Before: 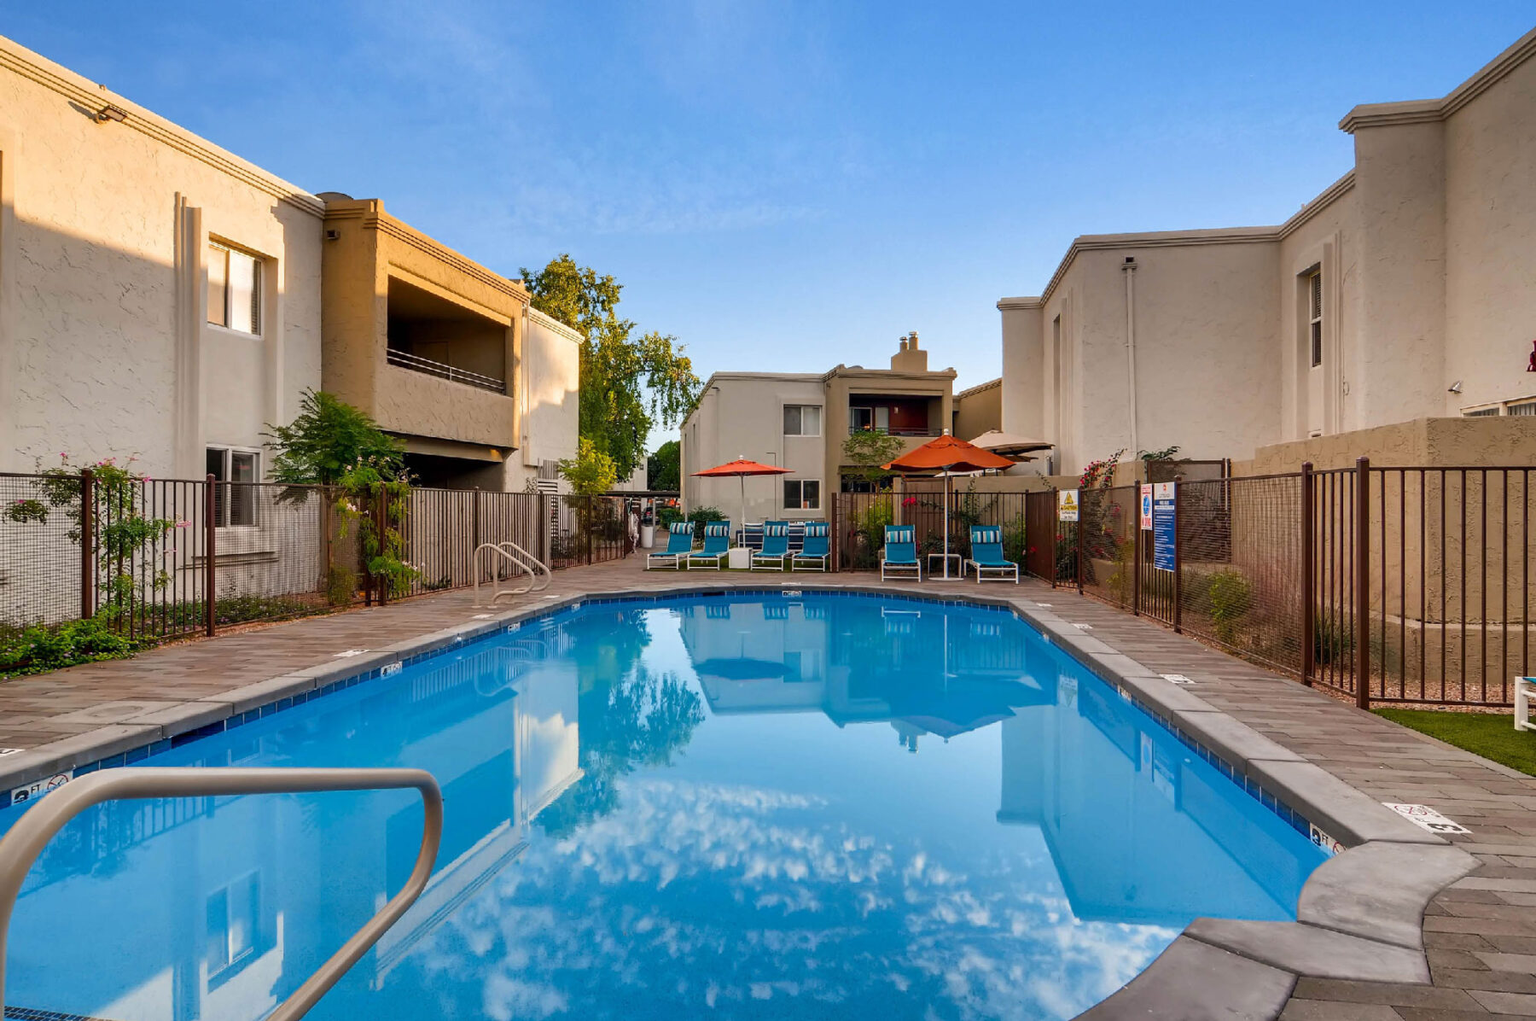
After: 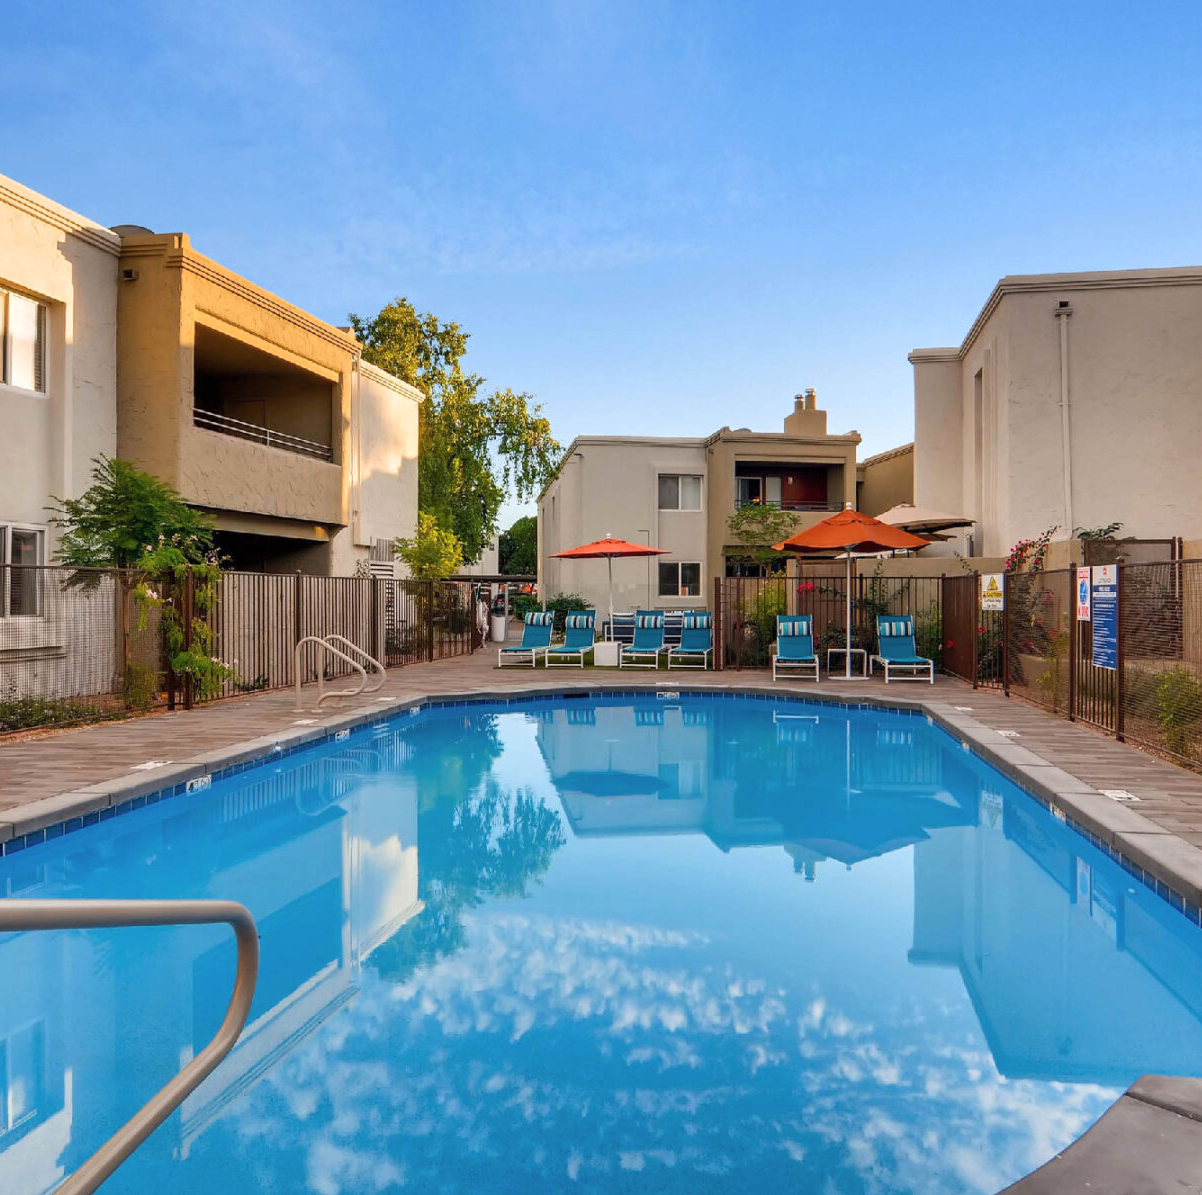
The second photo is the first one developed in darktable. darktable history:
contrast brightness saturation: contrast 0.05, brightness 0.058, saturation 0.012
crop and rotate: left 14.495%, right 18.705%
